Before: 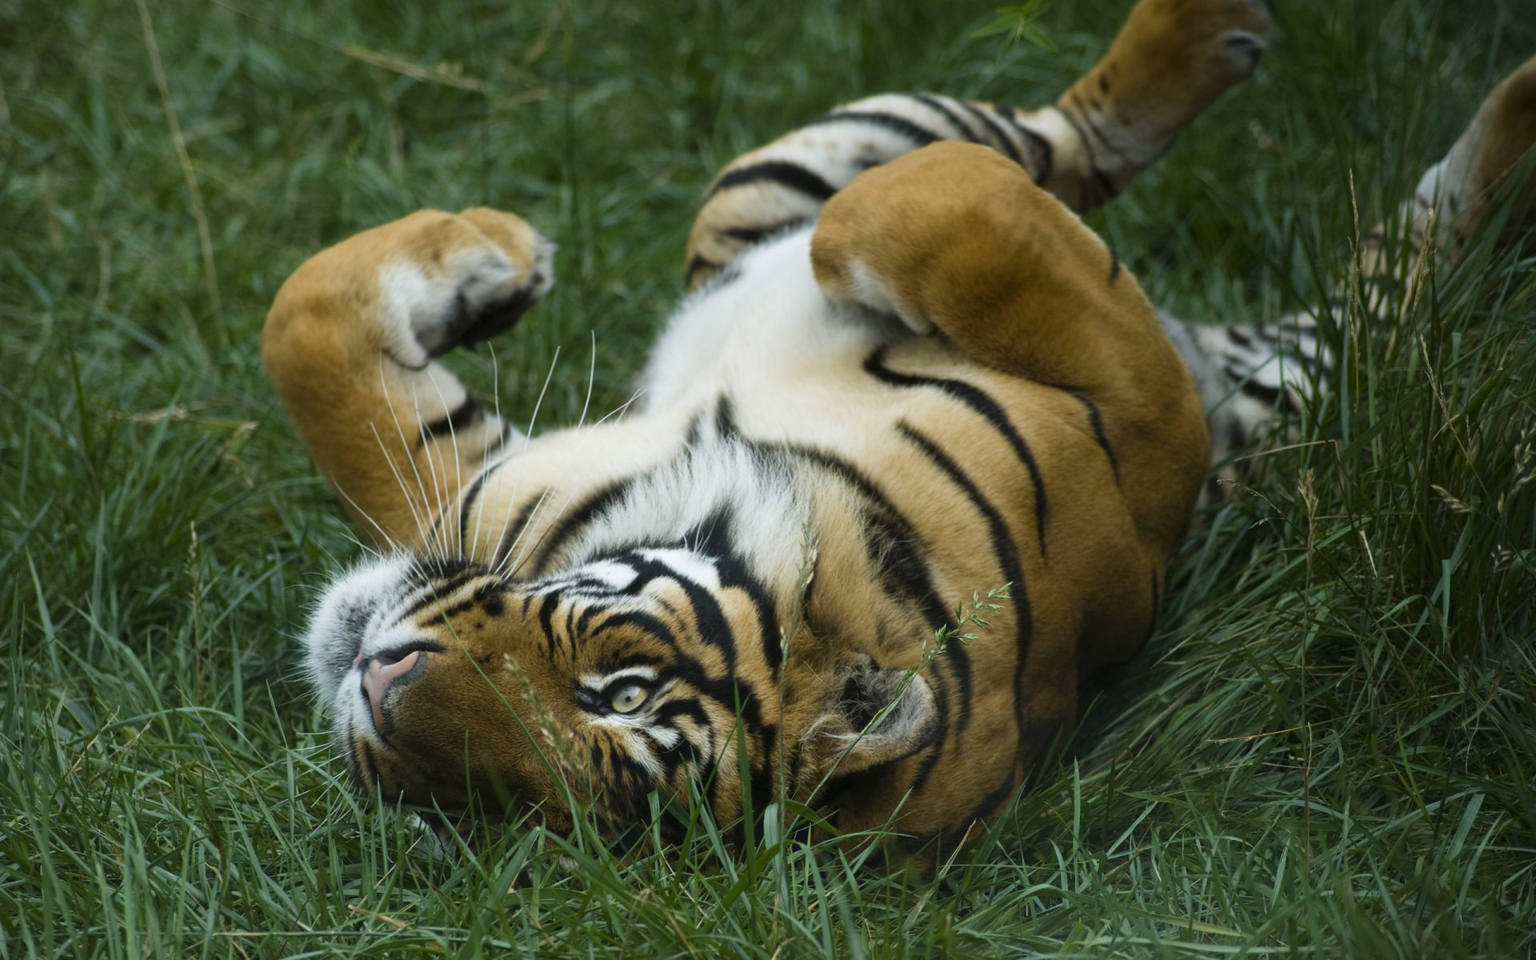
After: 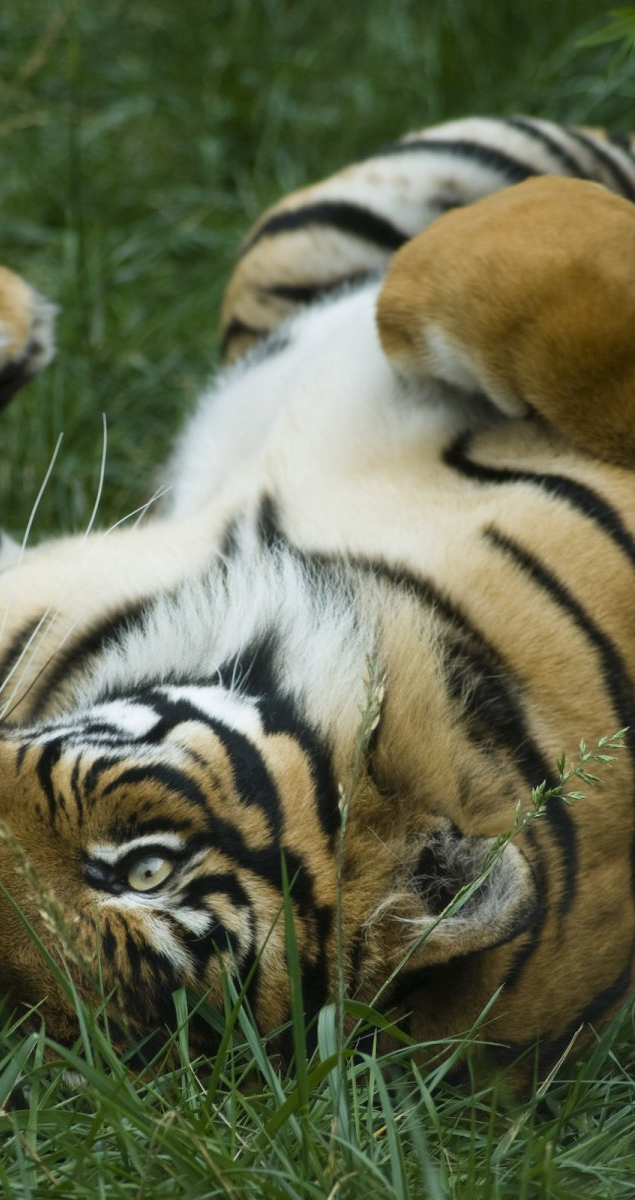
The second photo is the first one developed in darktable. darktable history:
crop: left 33.177%, right 33.72%
